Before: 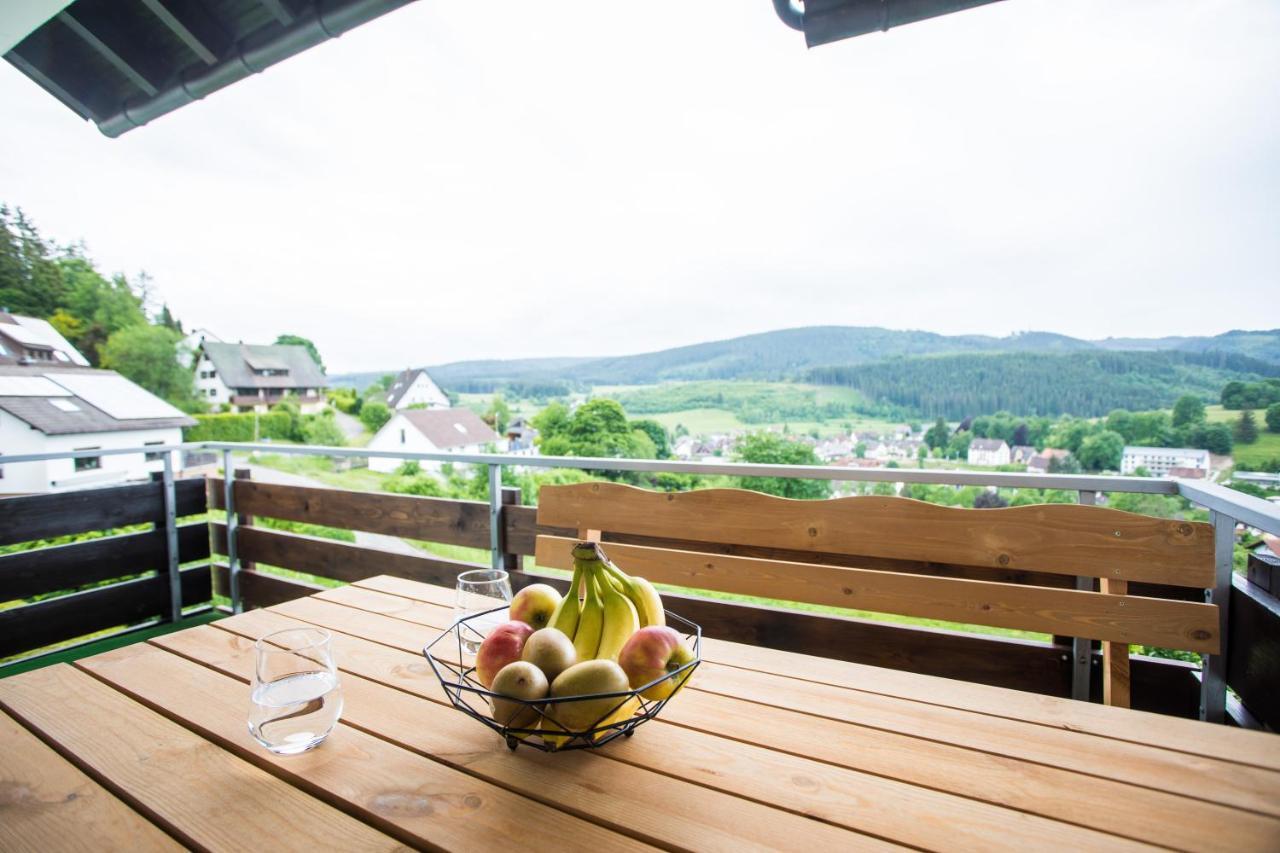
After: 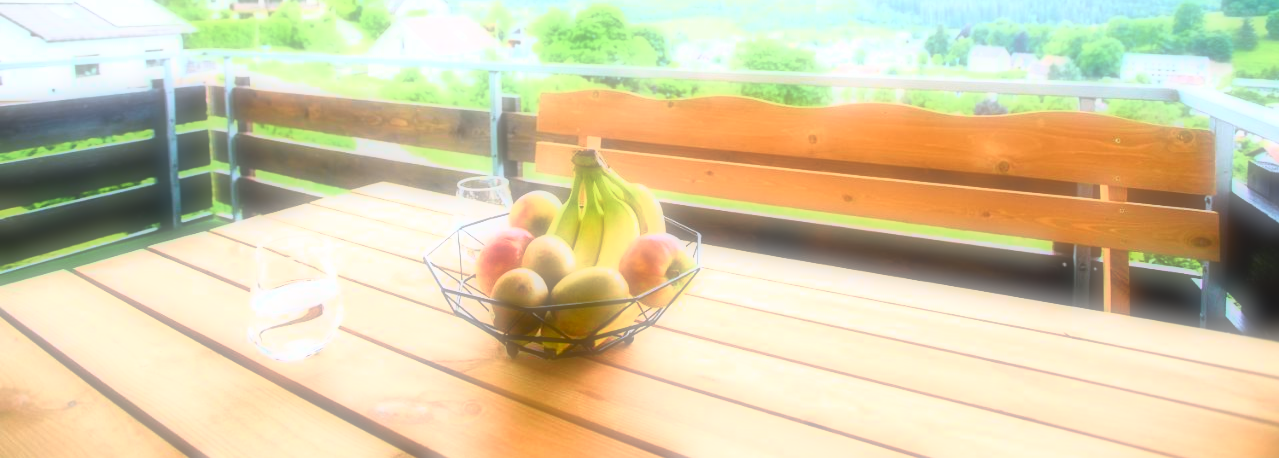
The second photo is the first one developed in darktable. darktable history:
fill light: on, module defaults
crop and rotate: top 46.237%
tone curve: curves: ch0 [(0, 0.018) (0.162, 0.128) (0.434, 0.478) (0.667, 0.785) (0.819, 0.943) (1, 0.991)]; ch1 [(0, 0) (0.402, 0.36) (0.476, 0.449) (0.506, 0.505) (0.523, 0.518) (0.579, 0.626) (0.641, 0.668) (0.693, 0.745) (0.861, 0.934) (1, 1)]; ch2 [(0, 0) (0.424, 0.388) (0.483, 0.472) (0.503, 0.505) (0.521, 0.519) (0.547, 0.581) (0.582, 0.648) (0.699, 0.759) (0.997, 0.858)], color space Lab, independent channels
exposure: black level correction -0.002, exposure 0.54 EV, compensate highlight preservation false
contrast brightness saturation: brightness 0.09, saturation 0.19
soften: on, module defaults
